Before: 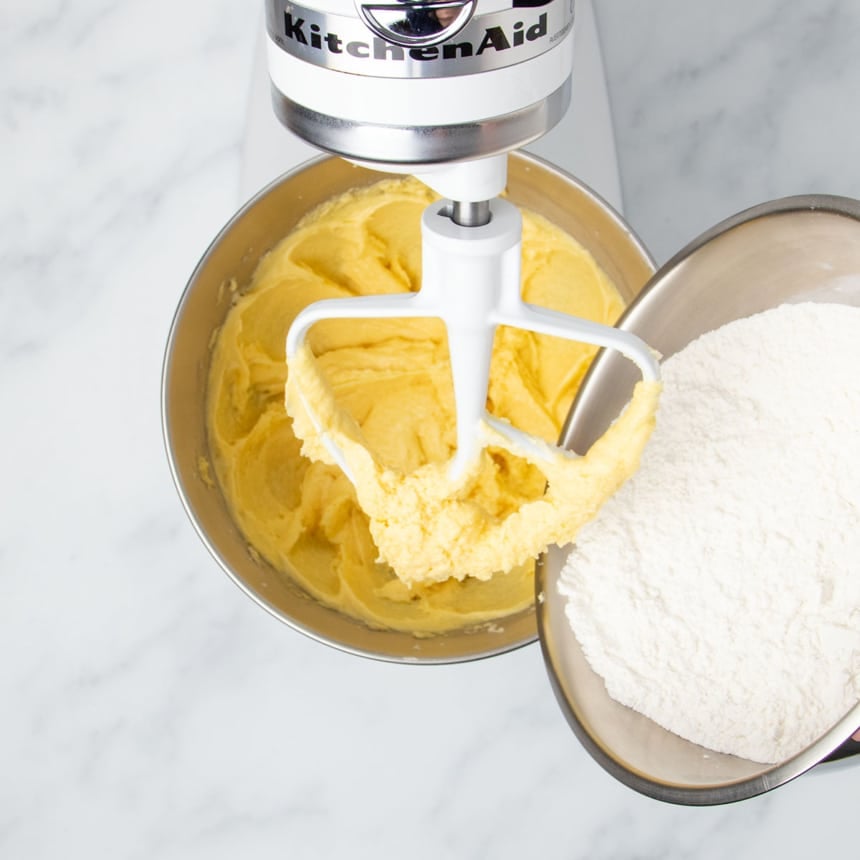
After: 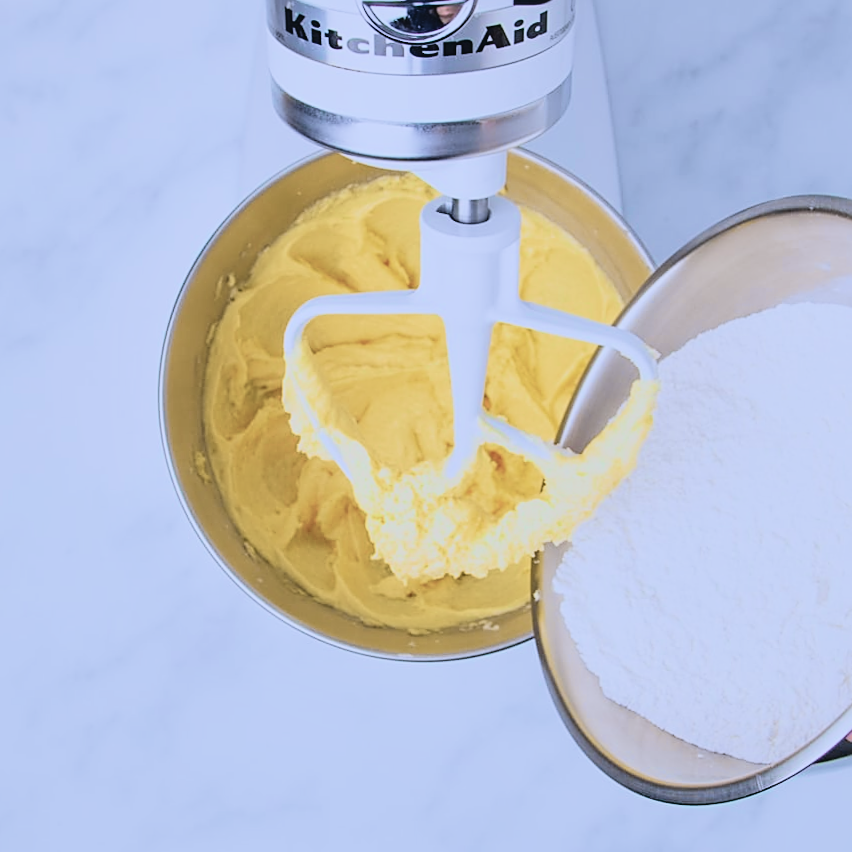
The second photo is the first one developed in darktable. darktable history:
crop and rotate: angle -0.5°
sharpen: on, module defaults
velvia: on, module defaults
filmic rgb: black relative exposure -7.15 EV, white relative exposure 5.36 EV, hardness 3.02, color science v6 (2022)
exposure: black level correction -0.015, exposure -0.125 EV, compensate highlight preservation false
color calibration: illuminant custom, x 0.373, y 0.388, temperature 4269.97 K
tone curve: curves: ch0 [(0, 0.022) (0.114, 0.096) (0.282, 0.299) (0.456, 0.51) (0.613, 0.693) (0.786, 0.843) (0.999, 0.949)]; ch1 [(0, 0) (0.384, 0.365) (0.463, 0.447) (0.486, 0.474) (0.503, 0.5) (0.535, 0.522) (0.555, 0.546) (0.593, 0.599) (0.755, 0.793) (1, 1)]; ch2 [(0, 0) (0.369, 0.375) (0.449, 0.434) (0.501, 0.5) (0.528, 0.517) (0.561, 0.57) (0.612, 0.631) (0.668, 0.659) (1, 1)], color space Lab, independent channels, preserve colors none
local contrast: mode bilateral grid, contrast 20, coarseness 50, detail 120%, midtone range 0.2
